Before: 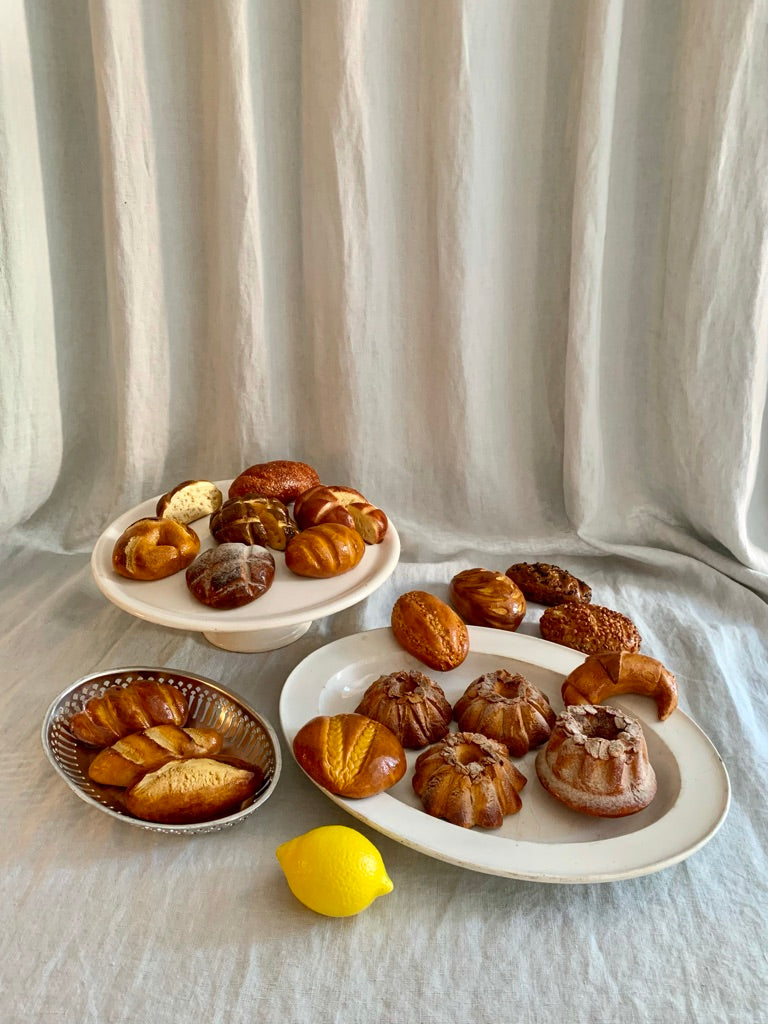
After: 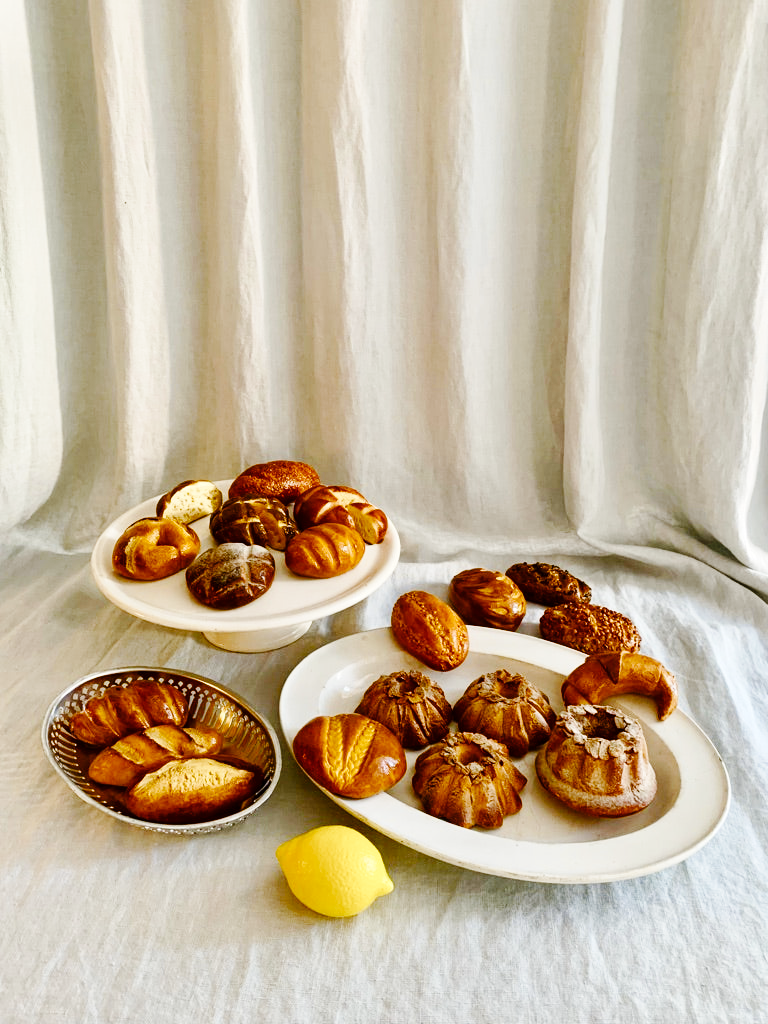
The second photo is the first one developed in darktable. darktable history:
color contrast: green-magenta contrast 0.85, blue-yellow contrast 1.25, unbound 0
color balance rgb: perceptual saturation grading › global saturation 20%, perceptual saturation grading › highlights -50%, perceptual saturation grading › shadows 30%
base curve: curves: ch0 [(0, 0) (0.036, 0.025) (0.121, 0.166) (0.206, 0.329) (0.605, 0.79) (1, 1)], preserve colors none
